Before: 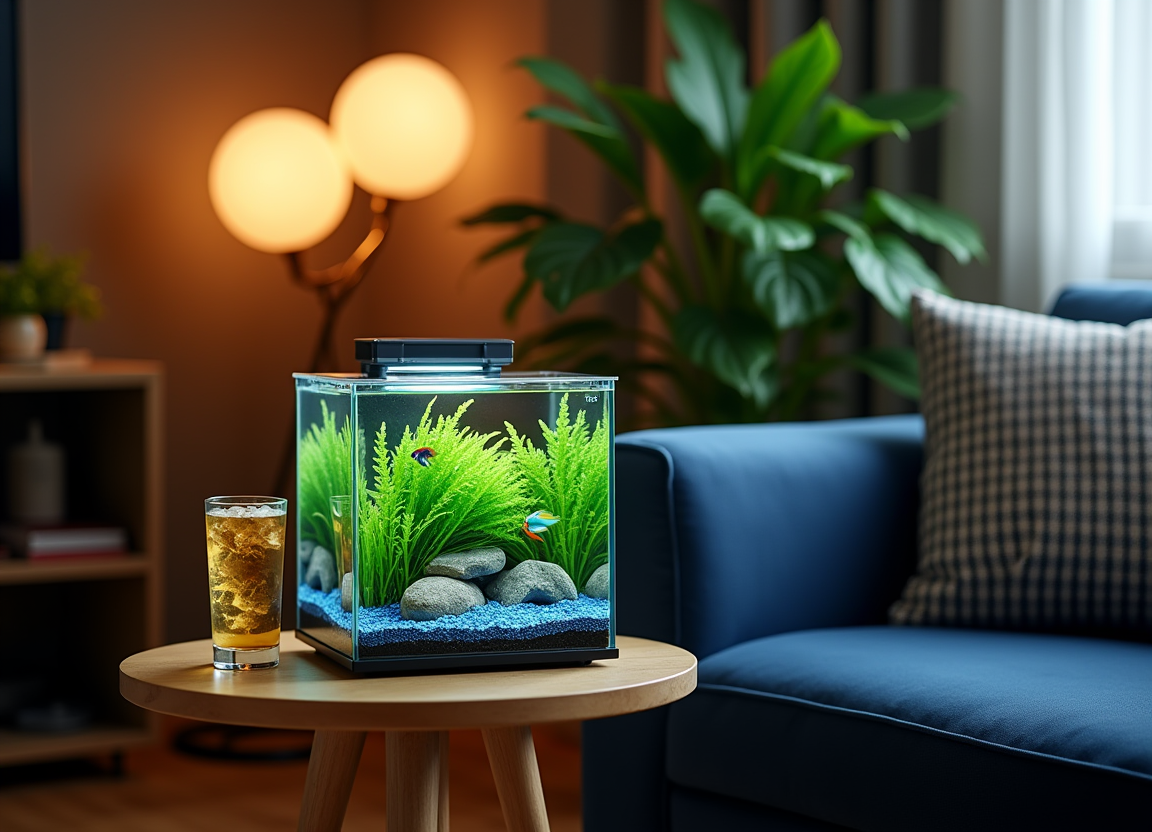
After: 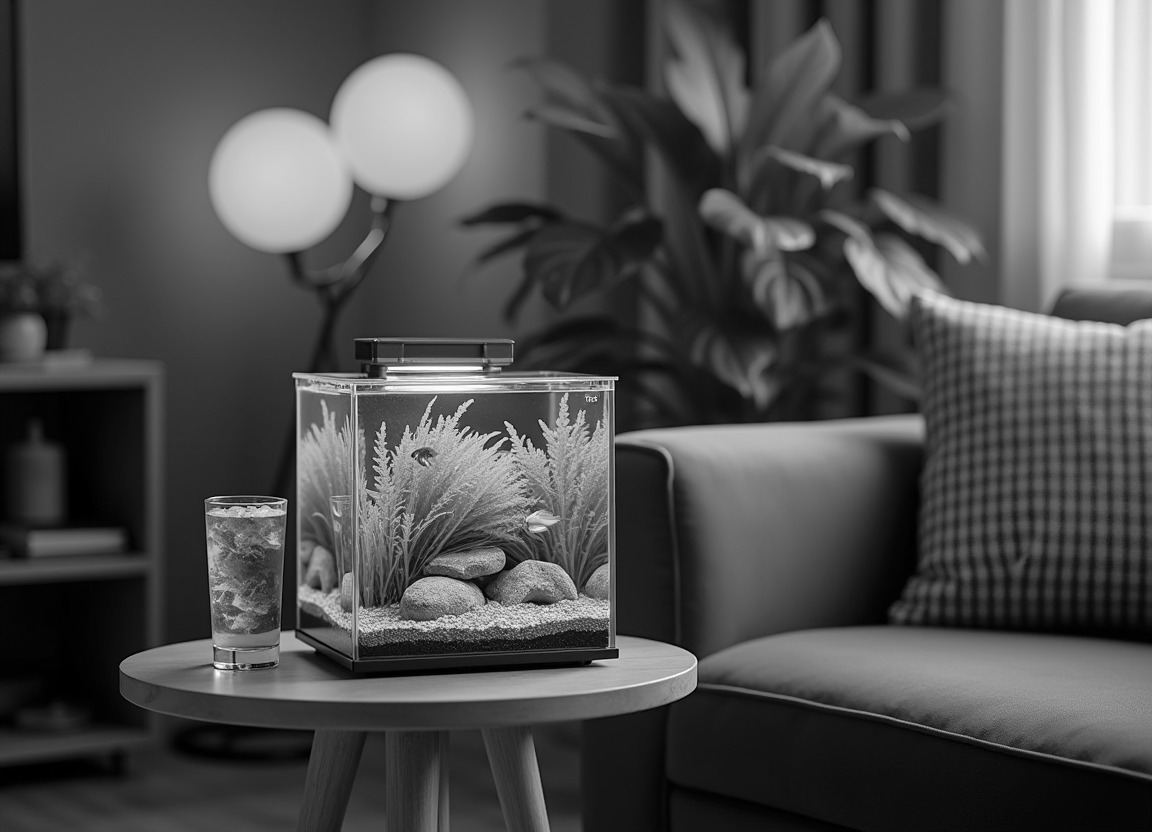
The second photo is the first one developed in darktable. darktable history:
shadows and highlights: on, module defaults
color calibration: output gray [0.23, 0.37, 0.4, 0], illuminant as shot in camera, x 0.366, y 0.378, temperature 4425.45 K
